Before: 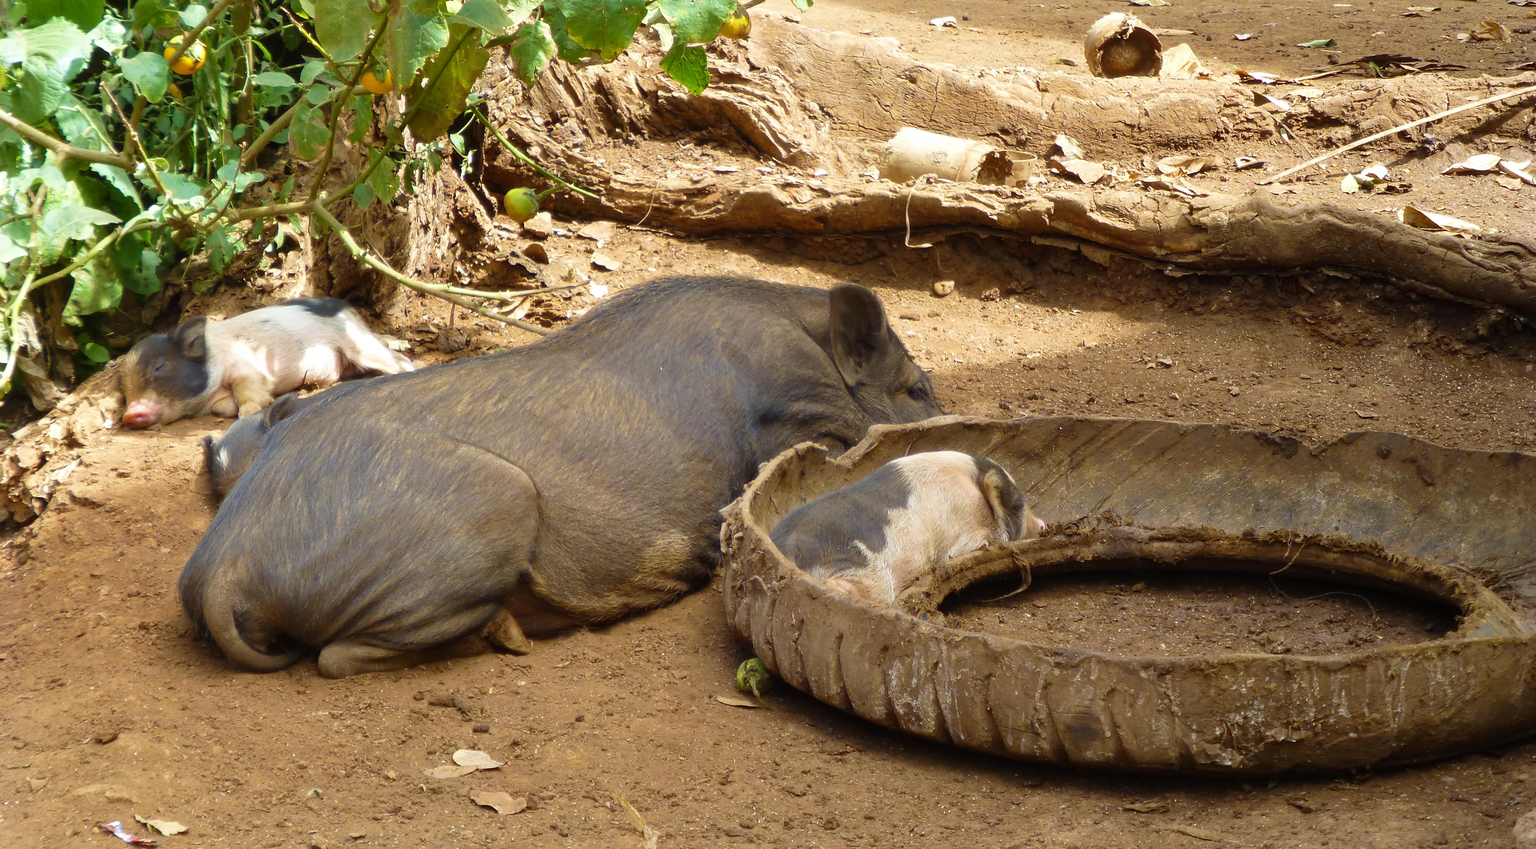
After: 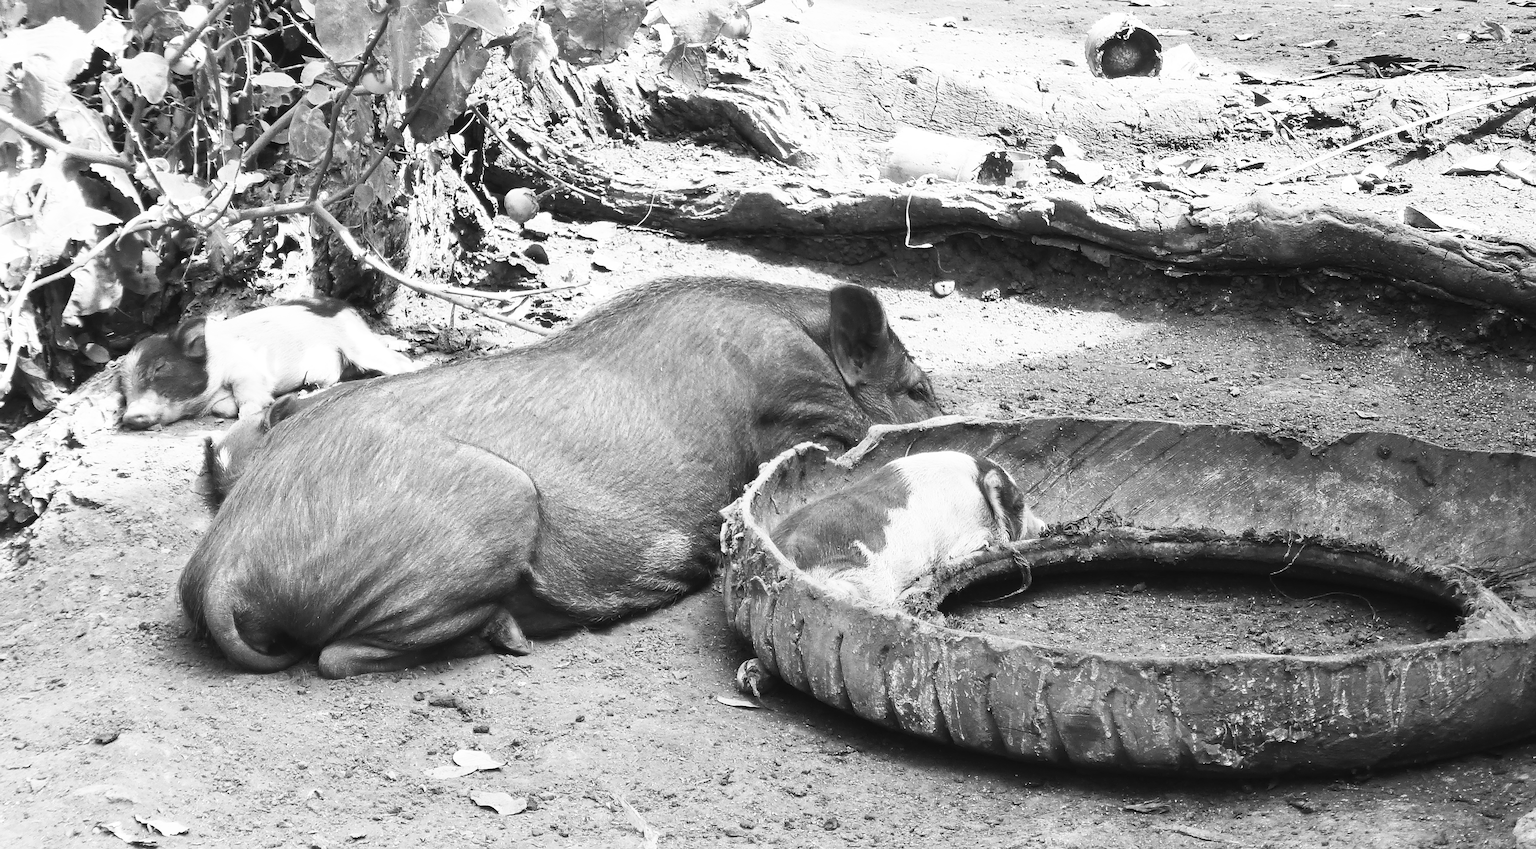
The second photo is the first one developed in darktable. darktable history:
sharpen: on, module defaults
contrast brightness saturation: contrast 0.53, brightness 0.47, saturation -1
